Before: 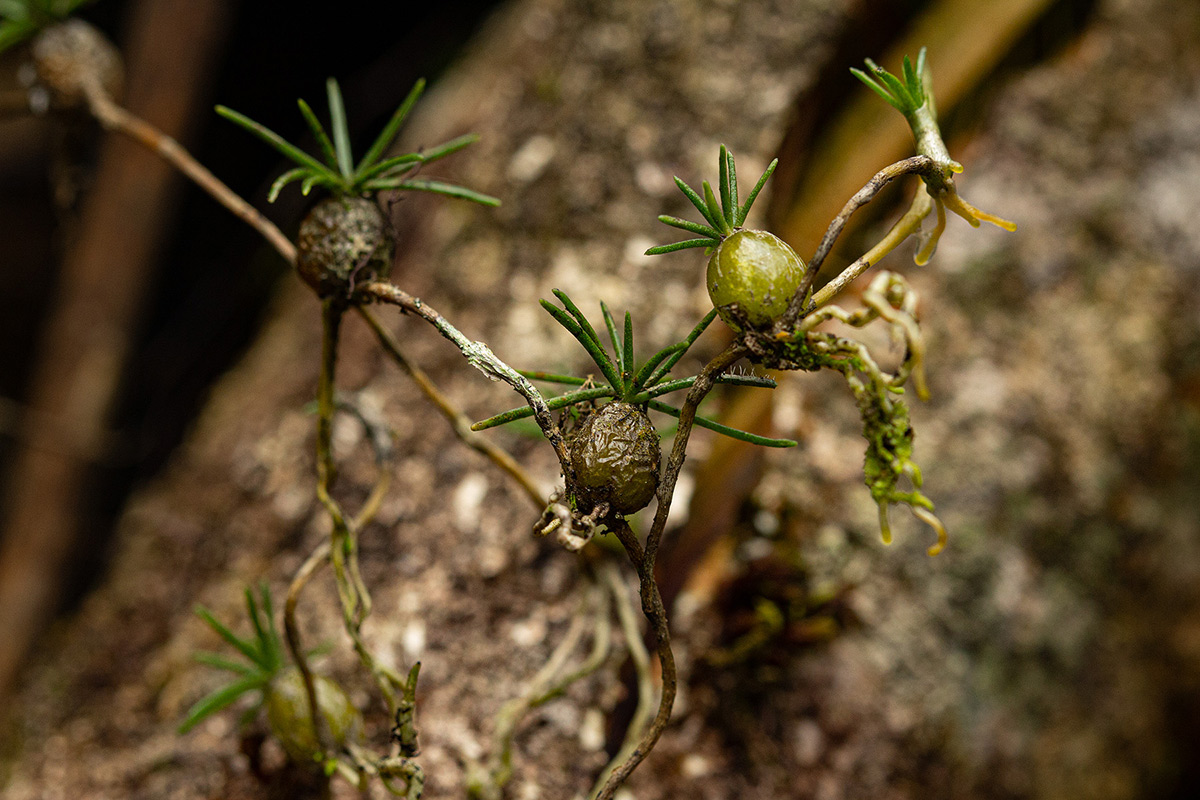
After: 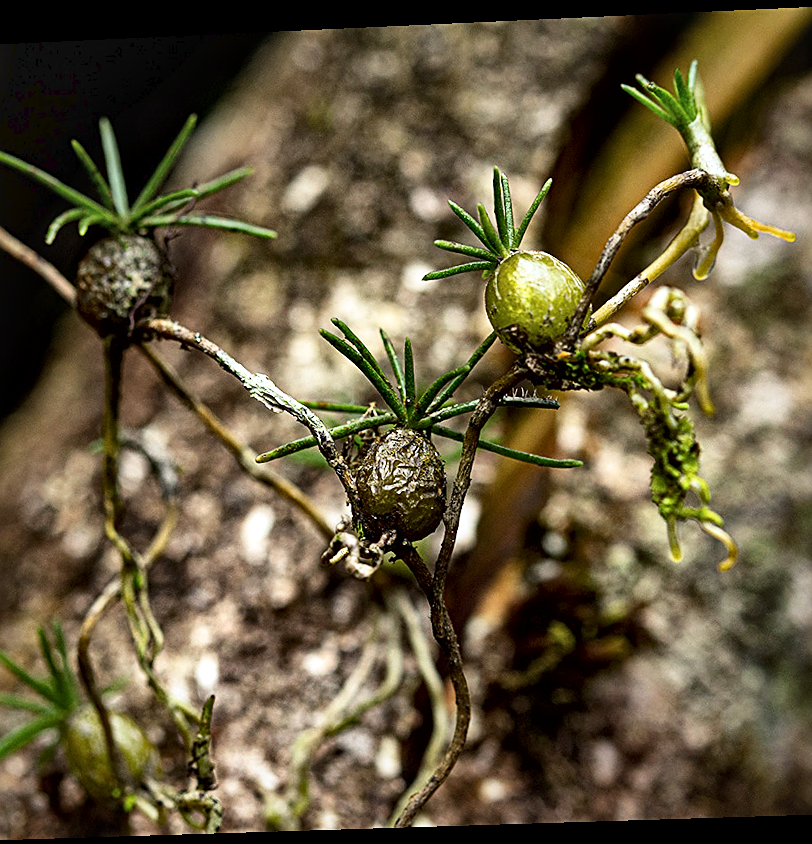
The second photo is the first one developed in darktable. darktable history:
rotate and perspective: rotation -2.22°, lens shift (horizontal) -0.022, automatic cropping off
crop and rotate: left 18.442%, right 15.508%
local contrast: mode bilateral grid, contrast 70, coarseness 75, detail 180%, midtone range 0.2
white balance: red 0.931, blue 1.11
sharpen: on, module defaults
tone curve: curves: ch0 [(0, 0) (0.003, 0.045) (0.011, 0.051) (0.025, 0.057) (0.044, 0.074) (0.069, 0.096) (0.1, 0.125) (0.136, 0.16) (0.177, 0.201) (0.224, 0.242) (0.277, 0.299) (0.335, 0.362) (0.399, 0.432) (0.468, 0.512) (0.543, 0.601) (0.623, 0.691) (0.709, 0.786) (0.801, 0.876) (0.898, 0.927) (1, 1)], preserve colors none
